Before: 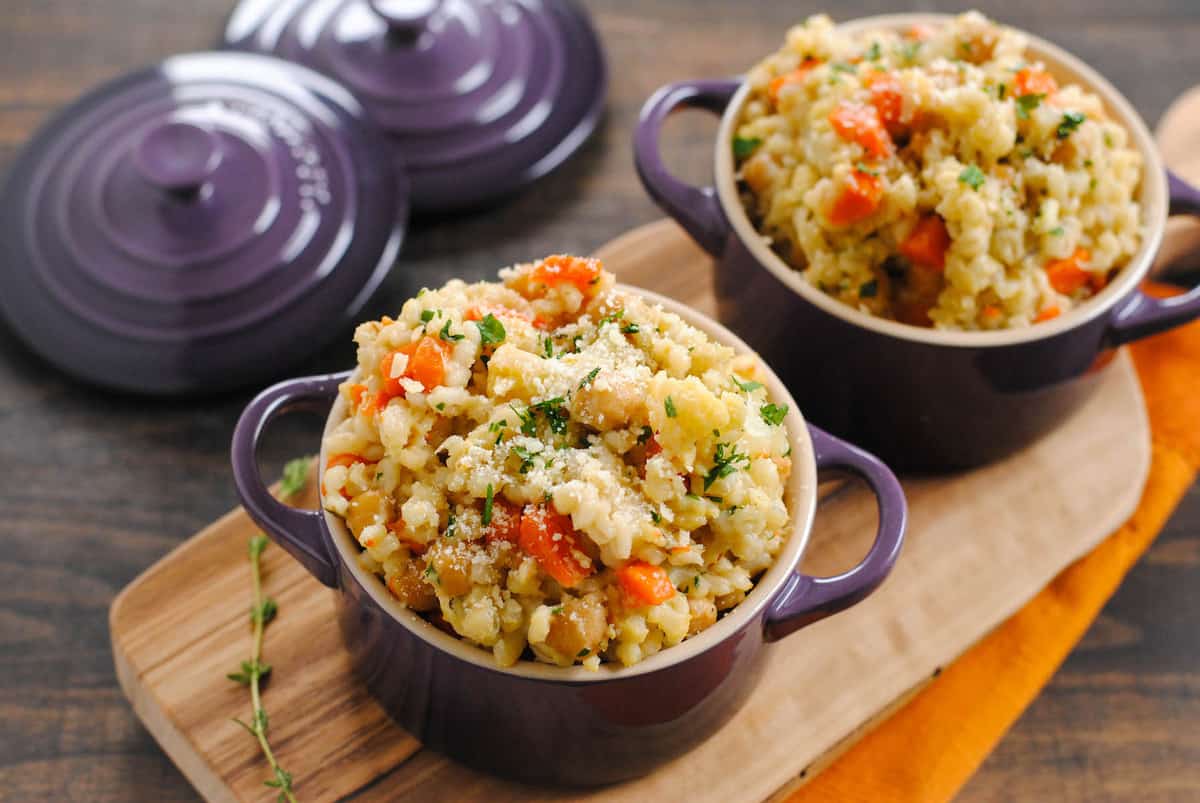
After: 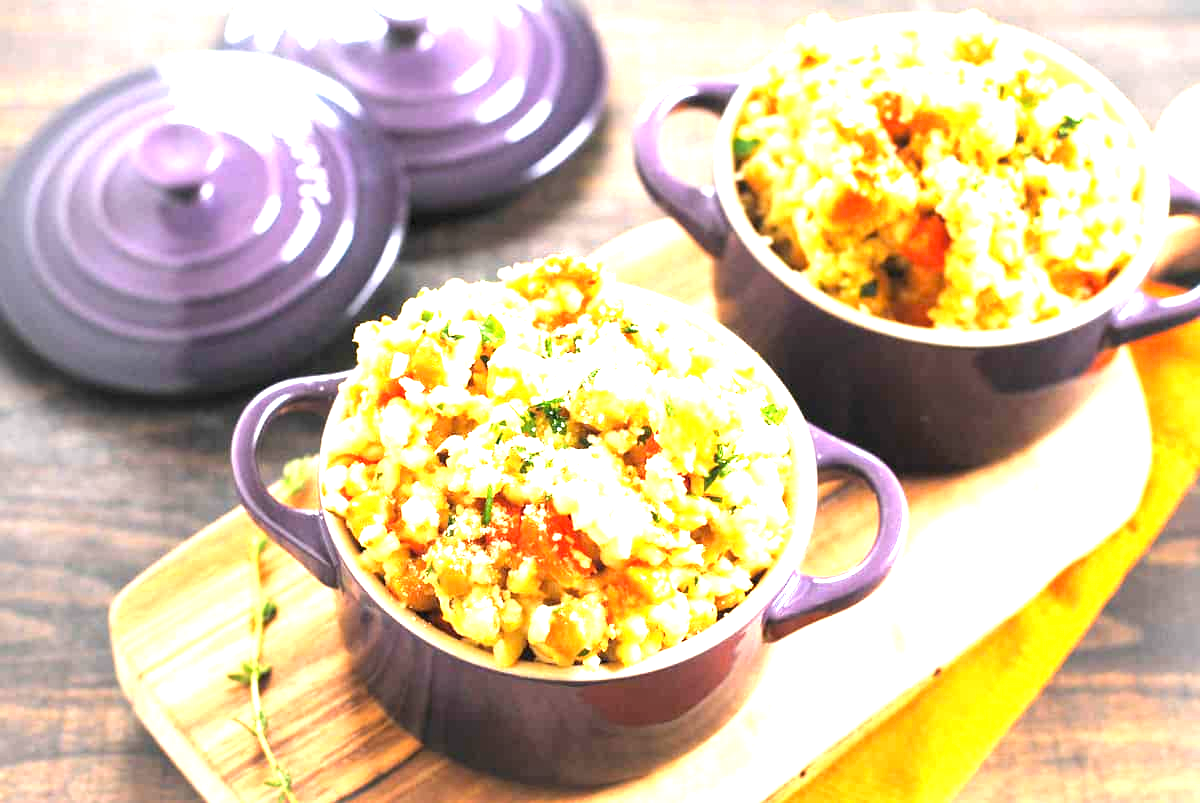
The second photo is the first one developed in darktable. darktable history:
exposure: black level correction 0, exposure 2.325 EV, compensate exposure bias true, compensate highlight preservation false
tone equalizer: on, module defaults
